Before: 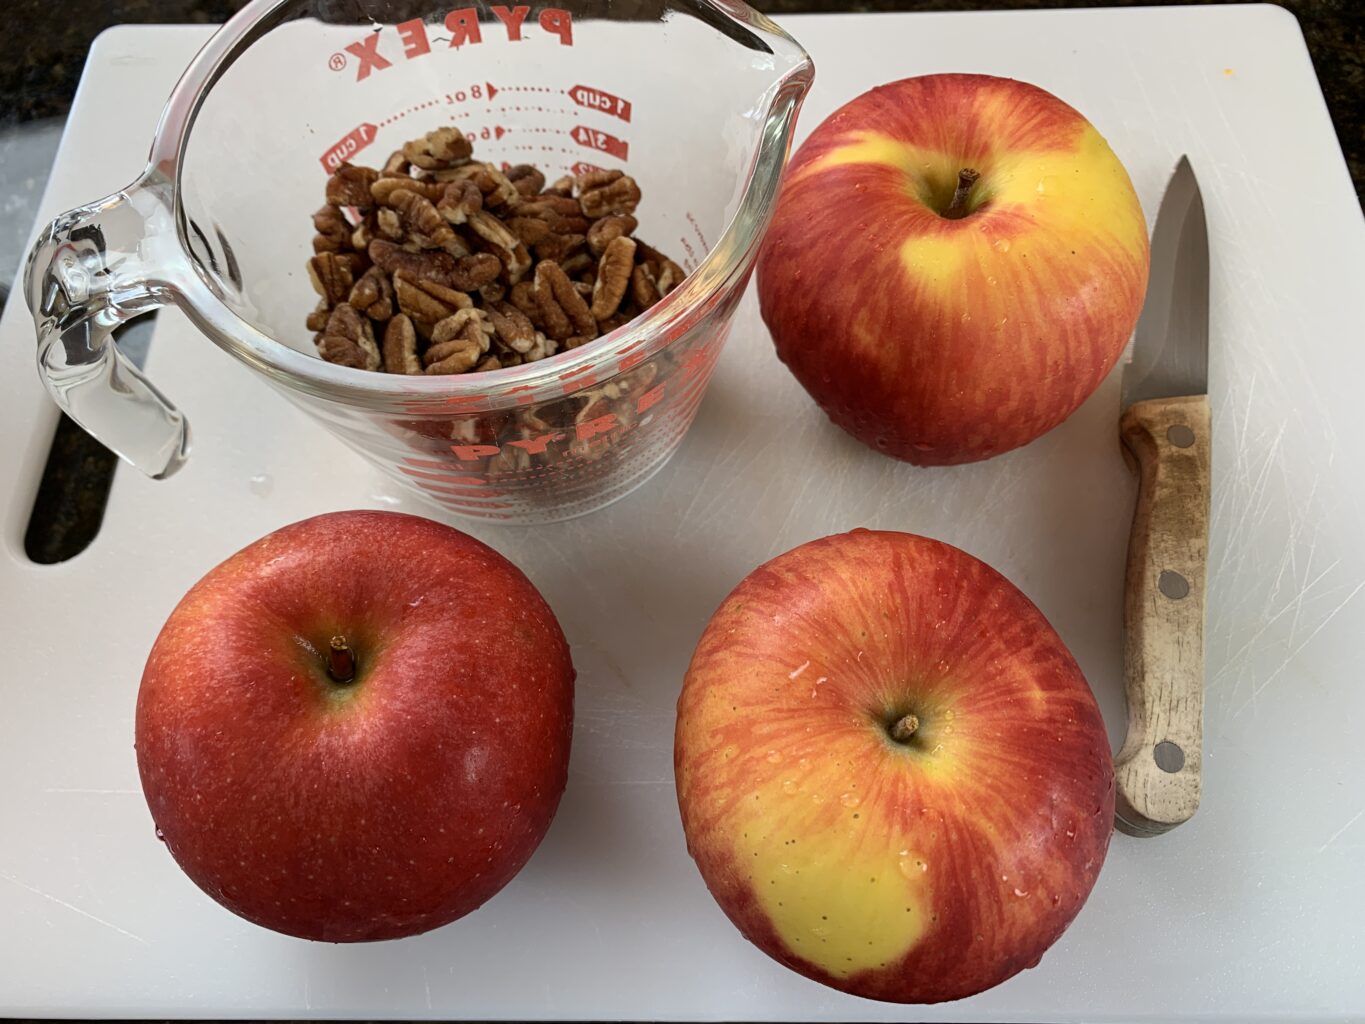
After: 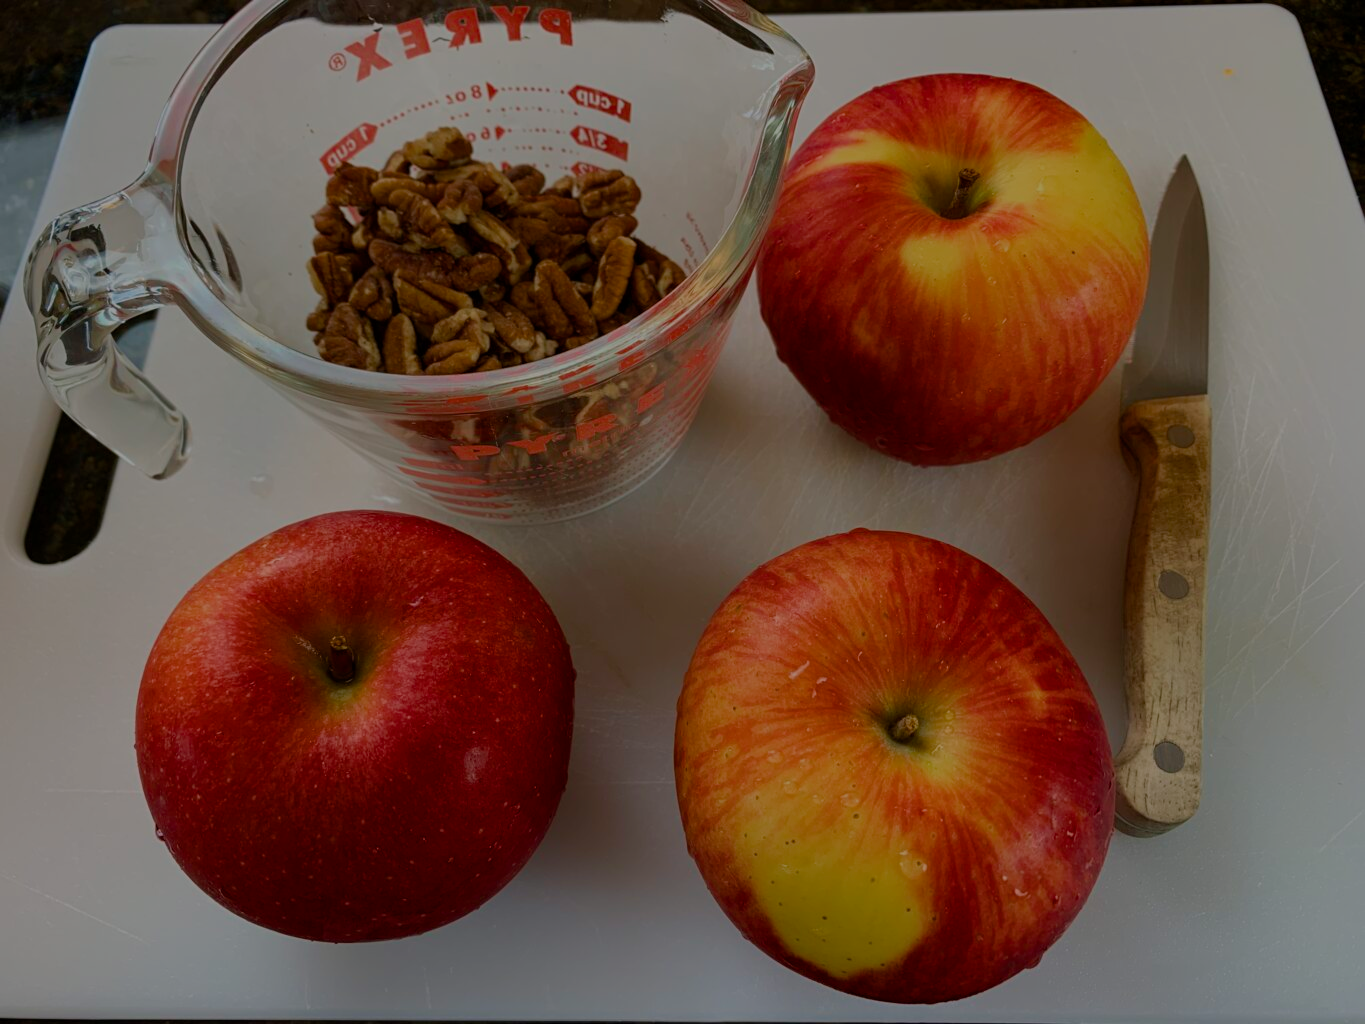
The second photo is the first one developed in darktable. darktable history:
velvia: on, module defaults
exposure: exposure -1.468 EV, compensate highlight preservation false
color balance rgb: shadows lift › chroma 1%, shadows lift › hue 113°, highlights gain › chroma 0.2%, highlights gain › hue 333°, perceptual saturation grading › global saturation 20%, perceptual saturation grading › highlights -50%, perceptual saturation grading › shadows 25%, contrast -10%
